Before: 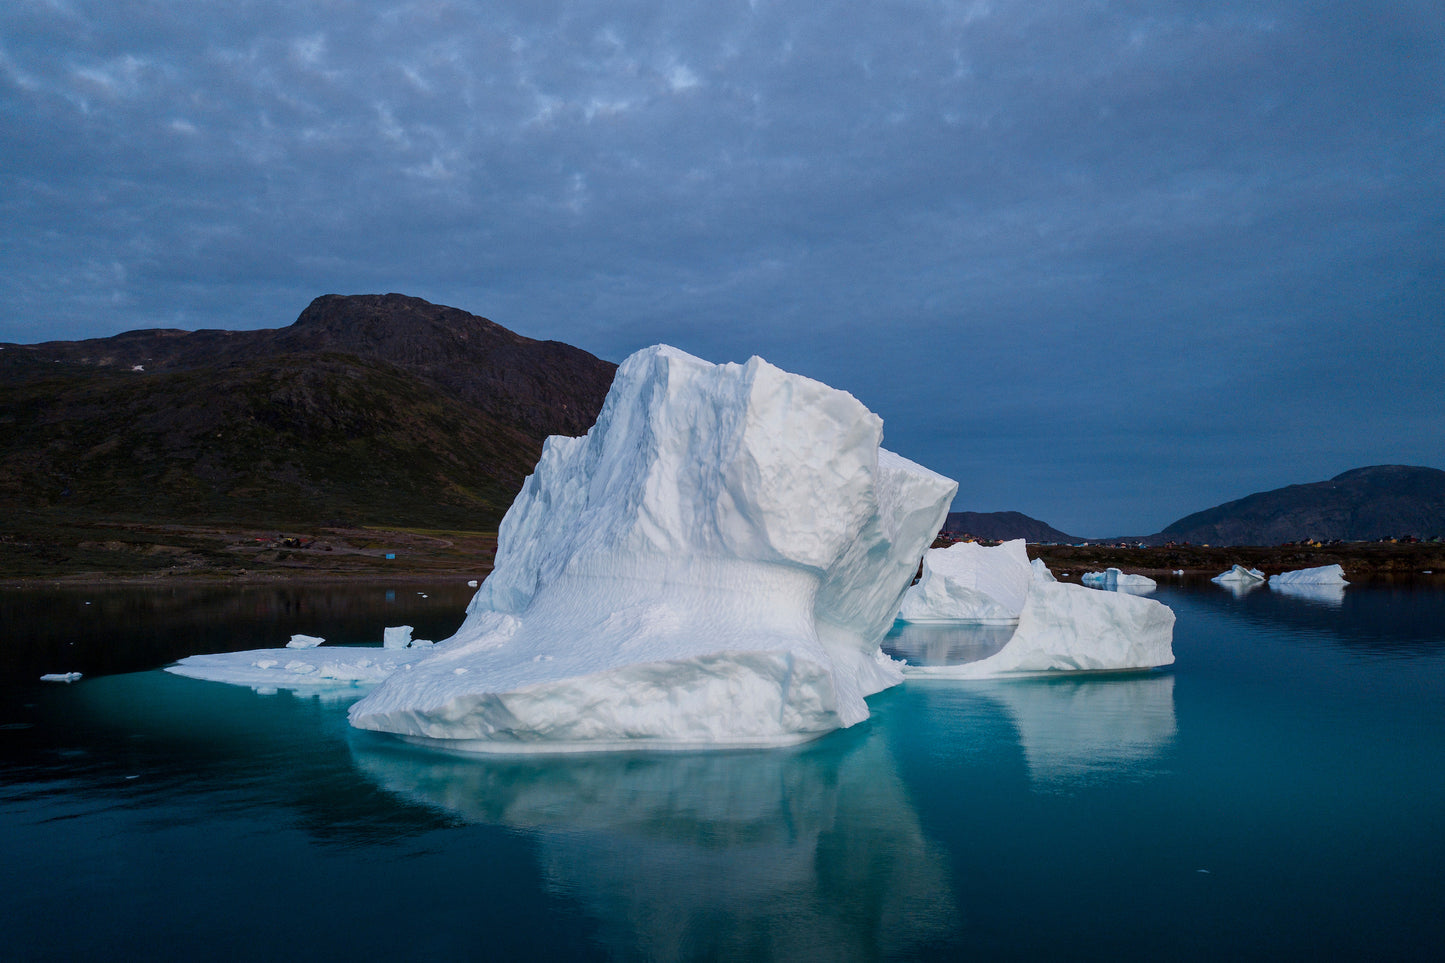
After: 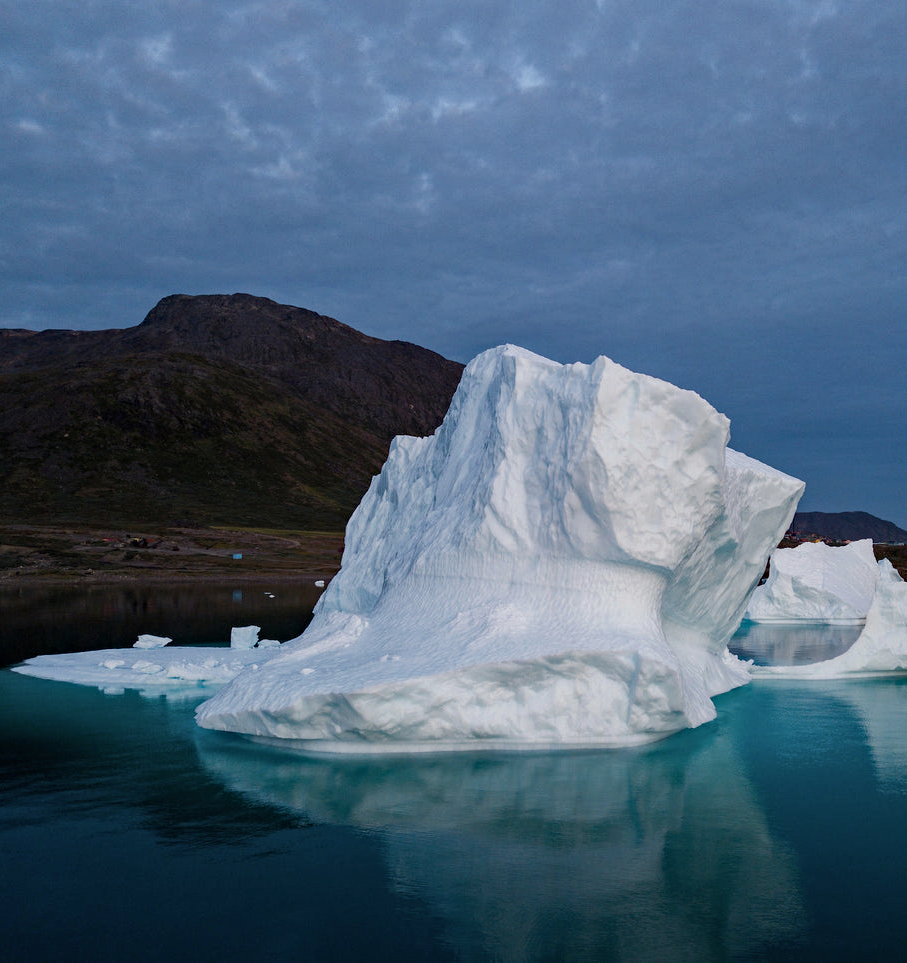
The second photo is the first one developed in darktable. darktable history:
haze removal: compatibility mode true, adaptive false
crop: left 10.644%, right 26.528%
contrast brightness saturation: saturation -0.17
